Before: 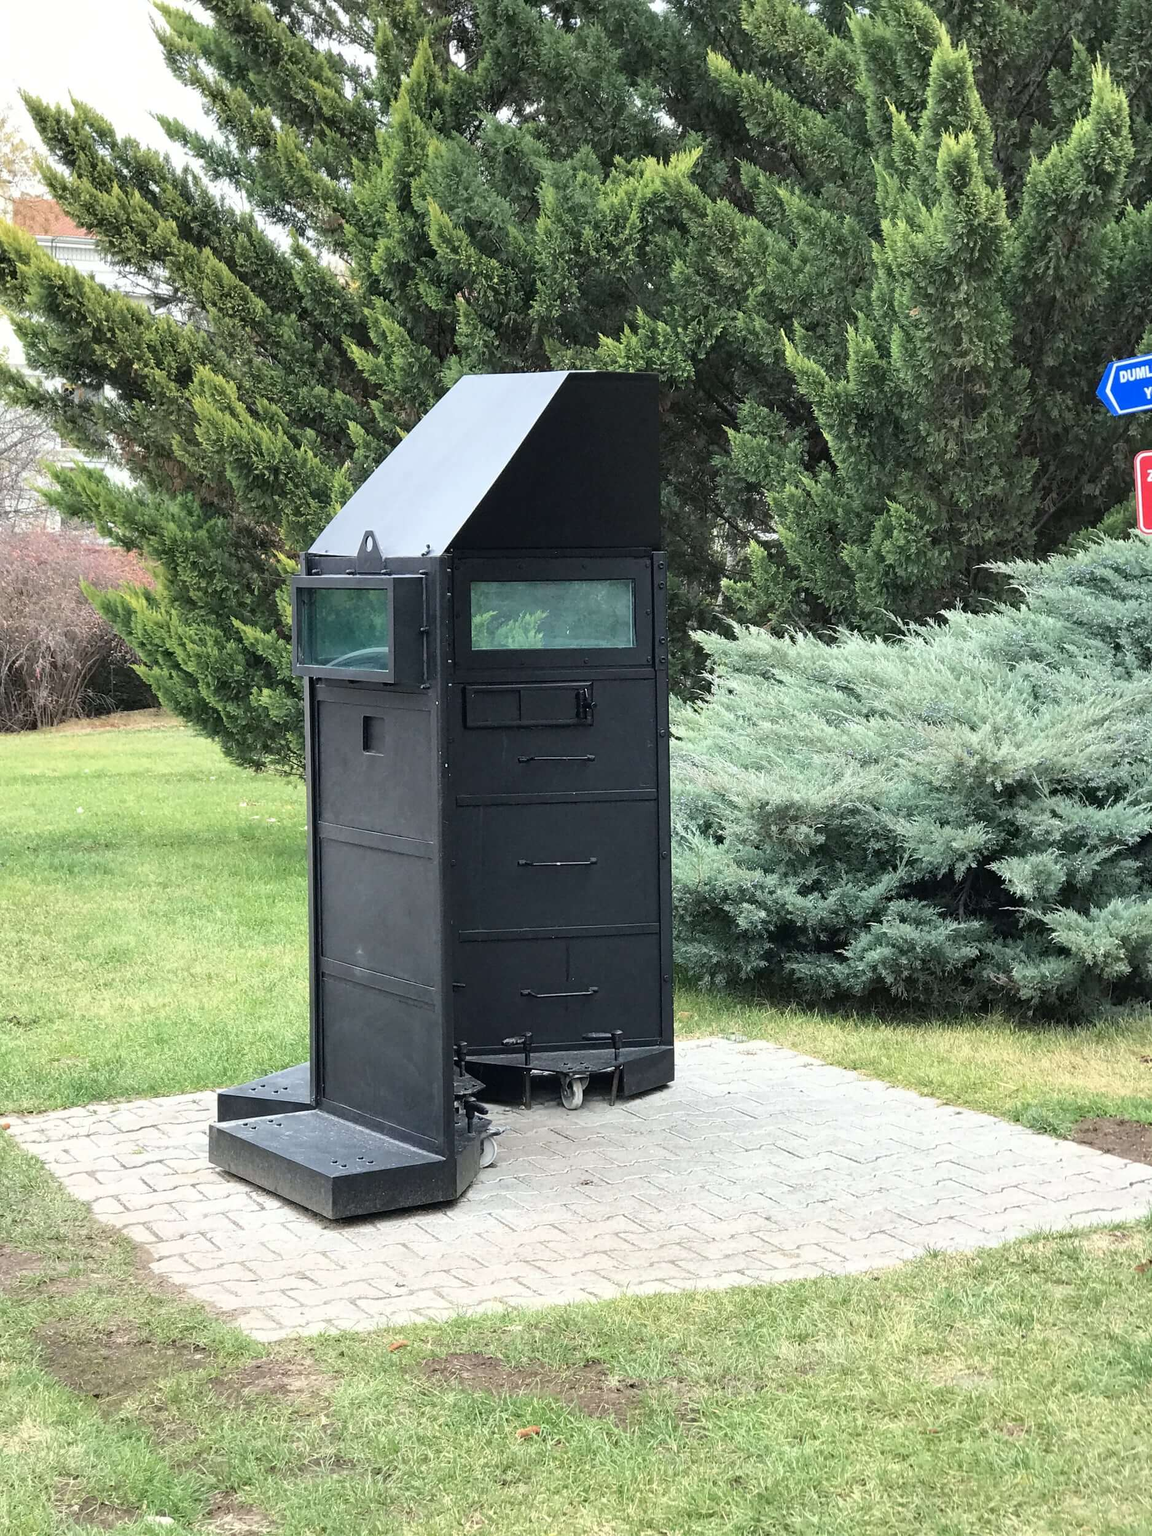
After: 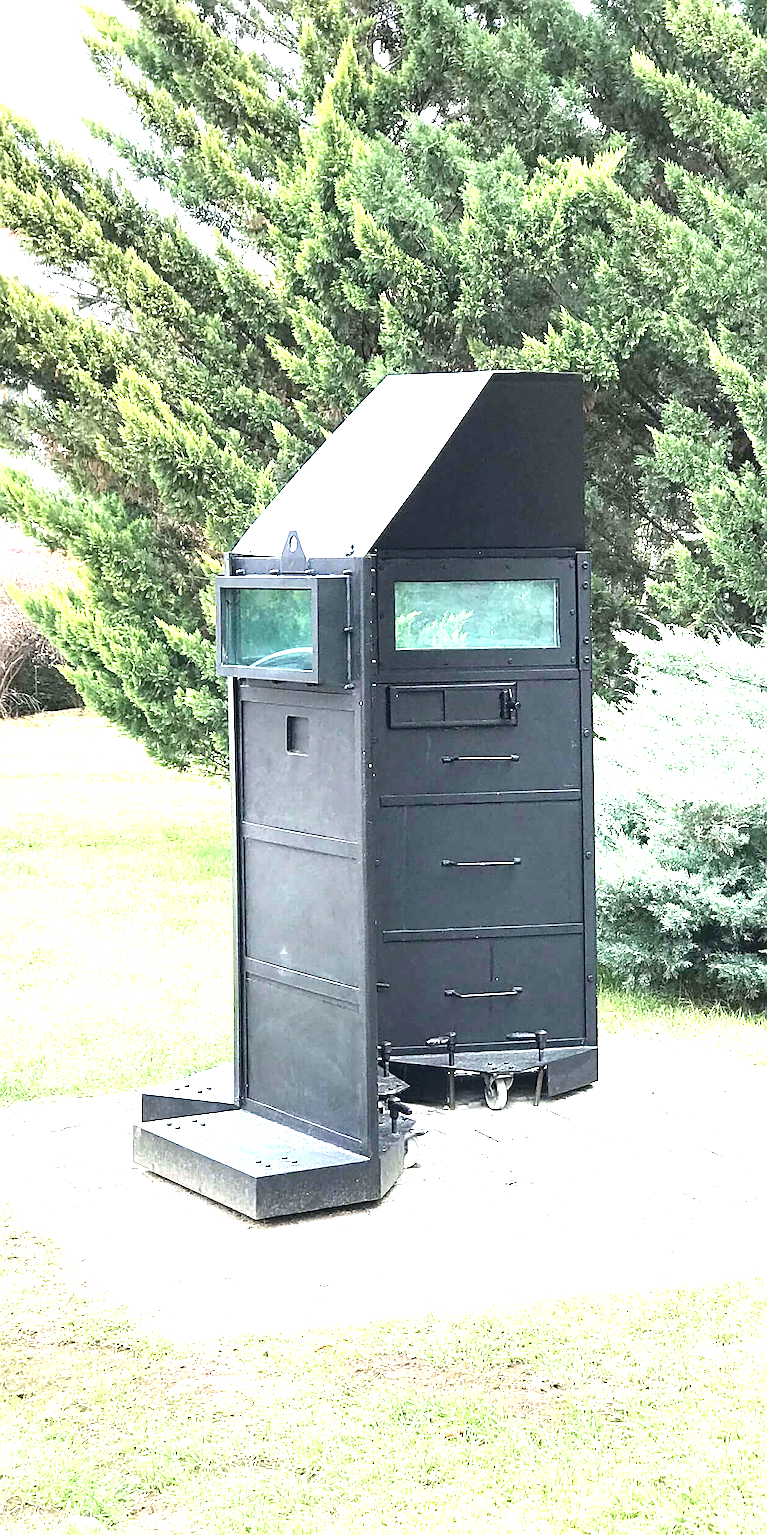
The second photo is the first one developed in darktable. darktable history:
color zones: curves: ch0 [(0.068, 0.464) (0.25, 0.5) (0.48, 0.508) (0.75, 0.536) (0.886, 0.476) (0.967, 0.456)]; ch1 [(0.066, 0.456) (0.25, 0.5) (0.616, 0.508) (0.746, 0.56) (0.934, 0.444)]
sharpen: on, module defaults
crop and rotate: left 6.617%, right 26.717%
exposure: black level correction 0, exposure 1.9 EV, compensate highlight preservation false
